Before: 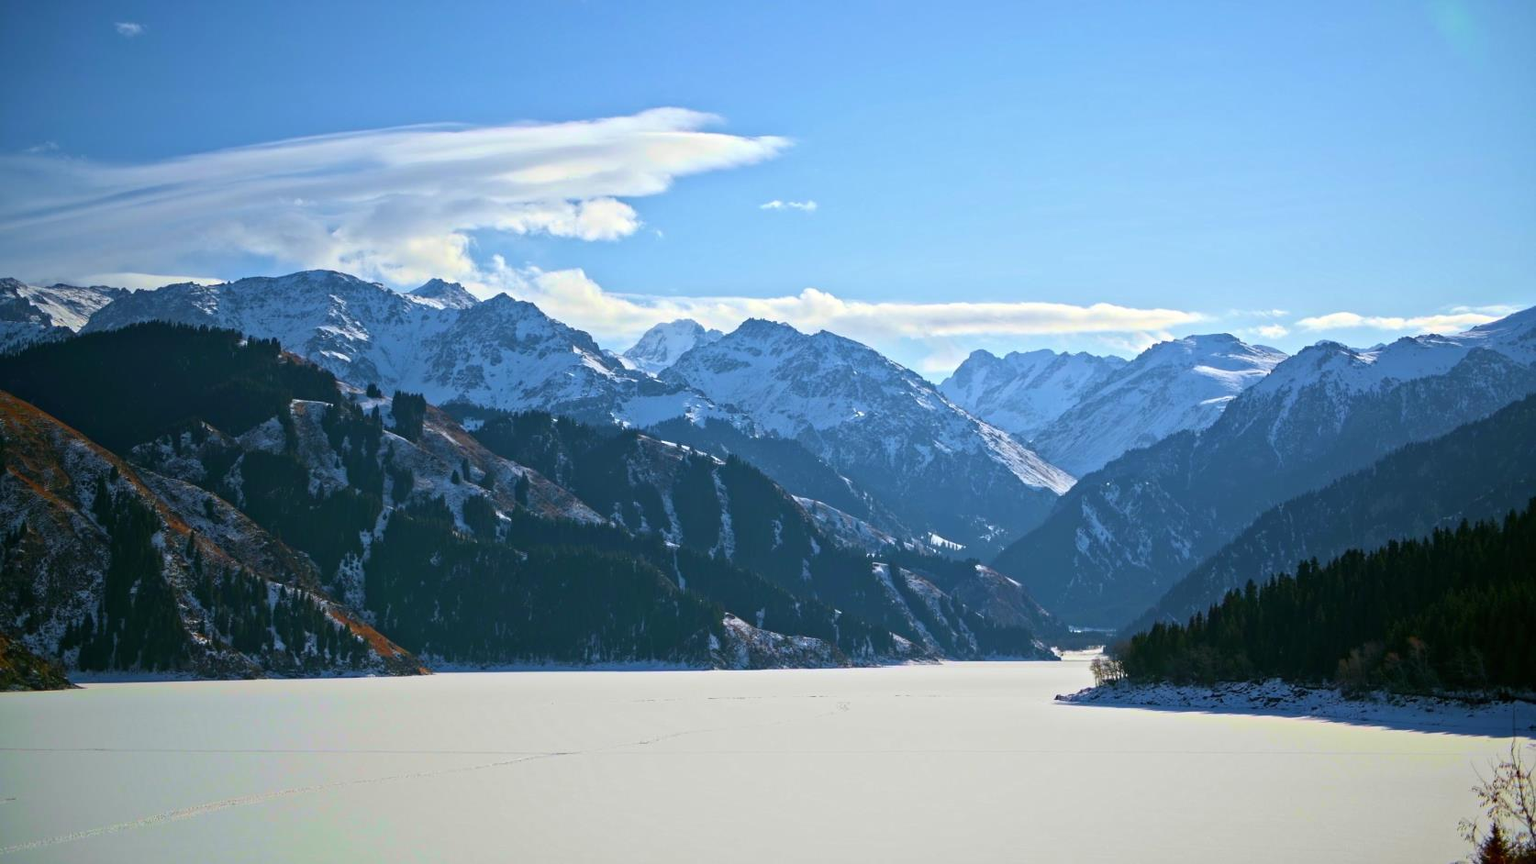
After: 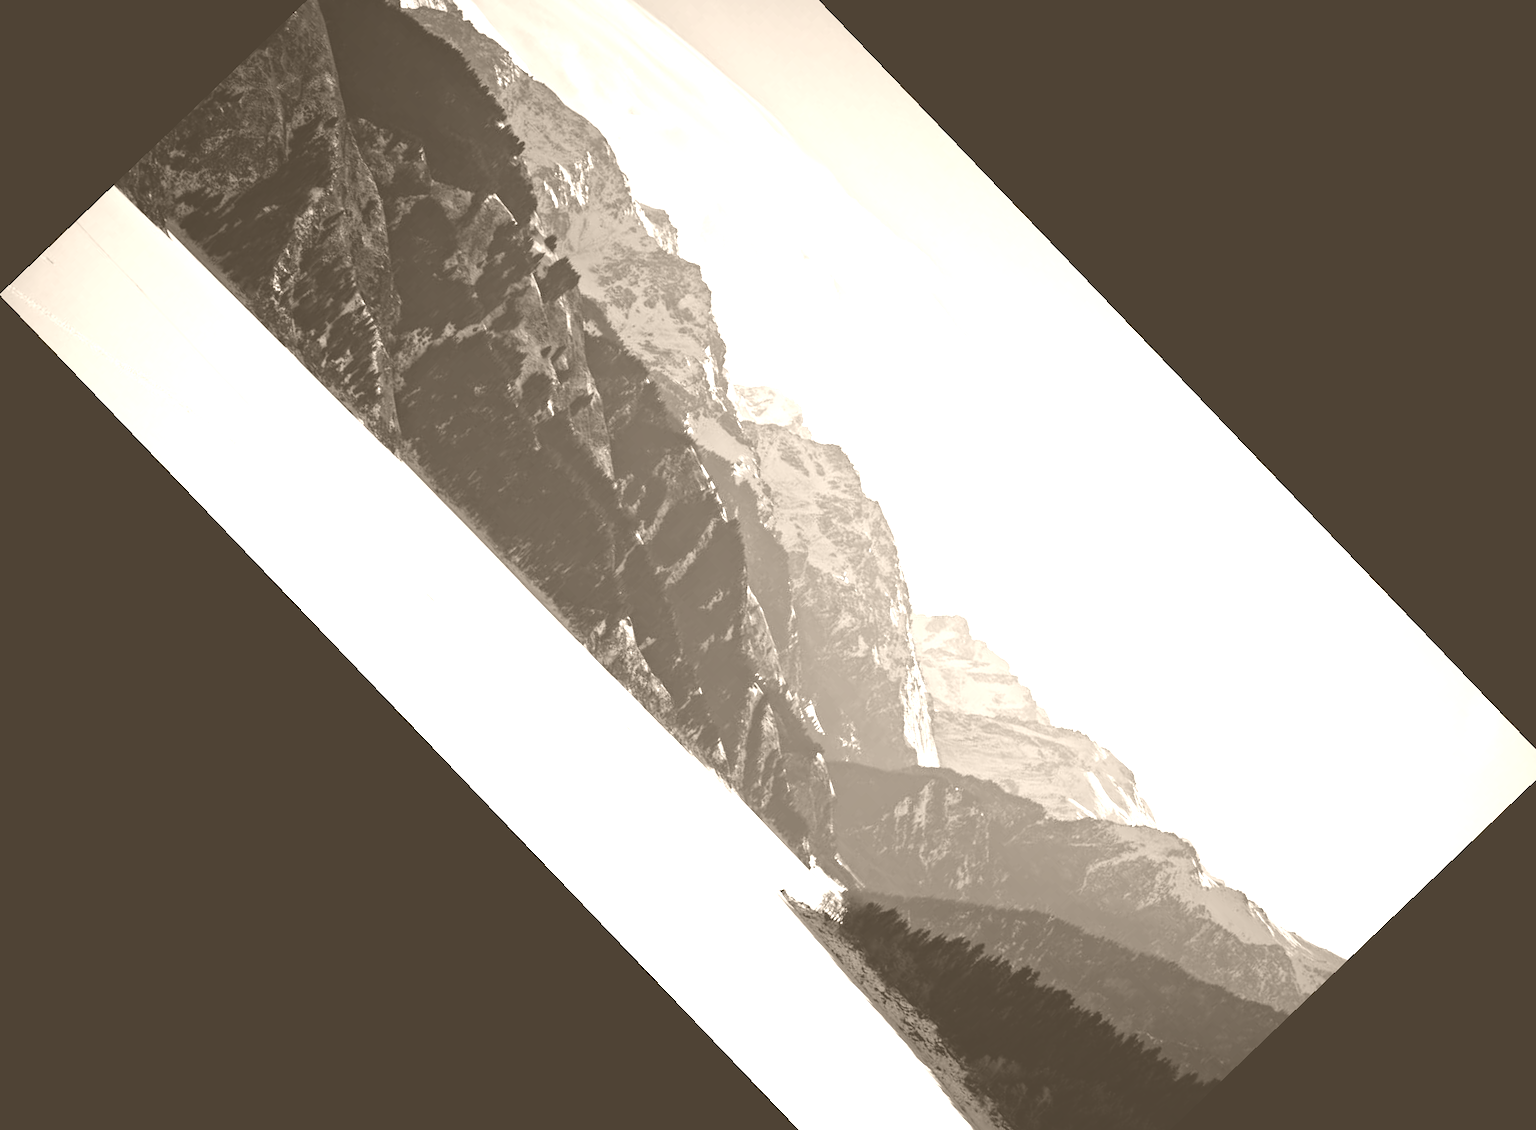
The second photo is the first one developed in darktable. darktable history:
crop and rotate: angle -46.26°, top 16.234%, right 0.912%, bottom 11.704%
colorize: hue 34.49°, saturation 35.33%, source mix 100%, version 1
tone curve: curves: ch0 [(0, 0) (0.058, 0.027) (0.214, 0.183) (0.304, 0.288) (0.522, 0.549) (0.658, 0.7) (0.741, 0.775) (0.844, 0.866) (0.986, 0.957)]; ch1 [(0, 0) (0.172, 0.123) (0.312, 0.296) (0.437, 0.429) (0.471, 0.469) (0.502, 0.5) (0.513, 0.515) (0.572, 0.603) (0.617, 0.653) (0.68, 0.724) (0.889, 0.924) (1, 1)]; ch2 [(0, 0) (0.411, 0.424) (0.489, 0.49) (0.502, 0.5) (0.517, 0.519) (0.549, 0.578) (0.604, 0.628) (0.693, 0.686) (1, 1)], color space Lab, independent channels, preserve colors none
shadows and highlights: shadows -30, highlights 30
